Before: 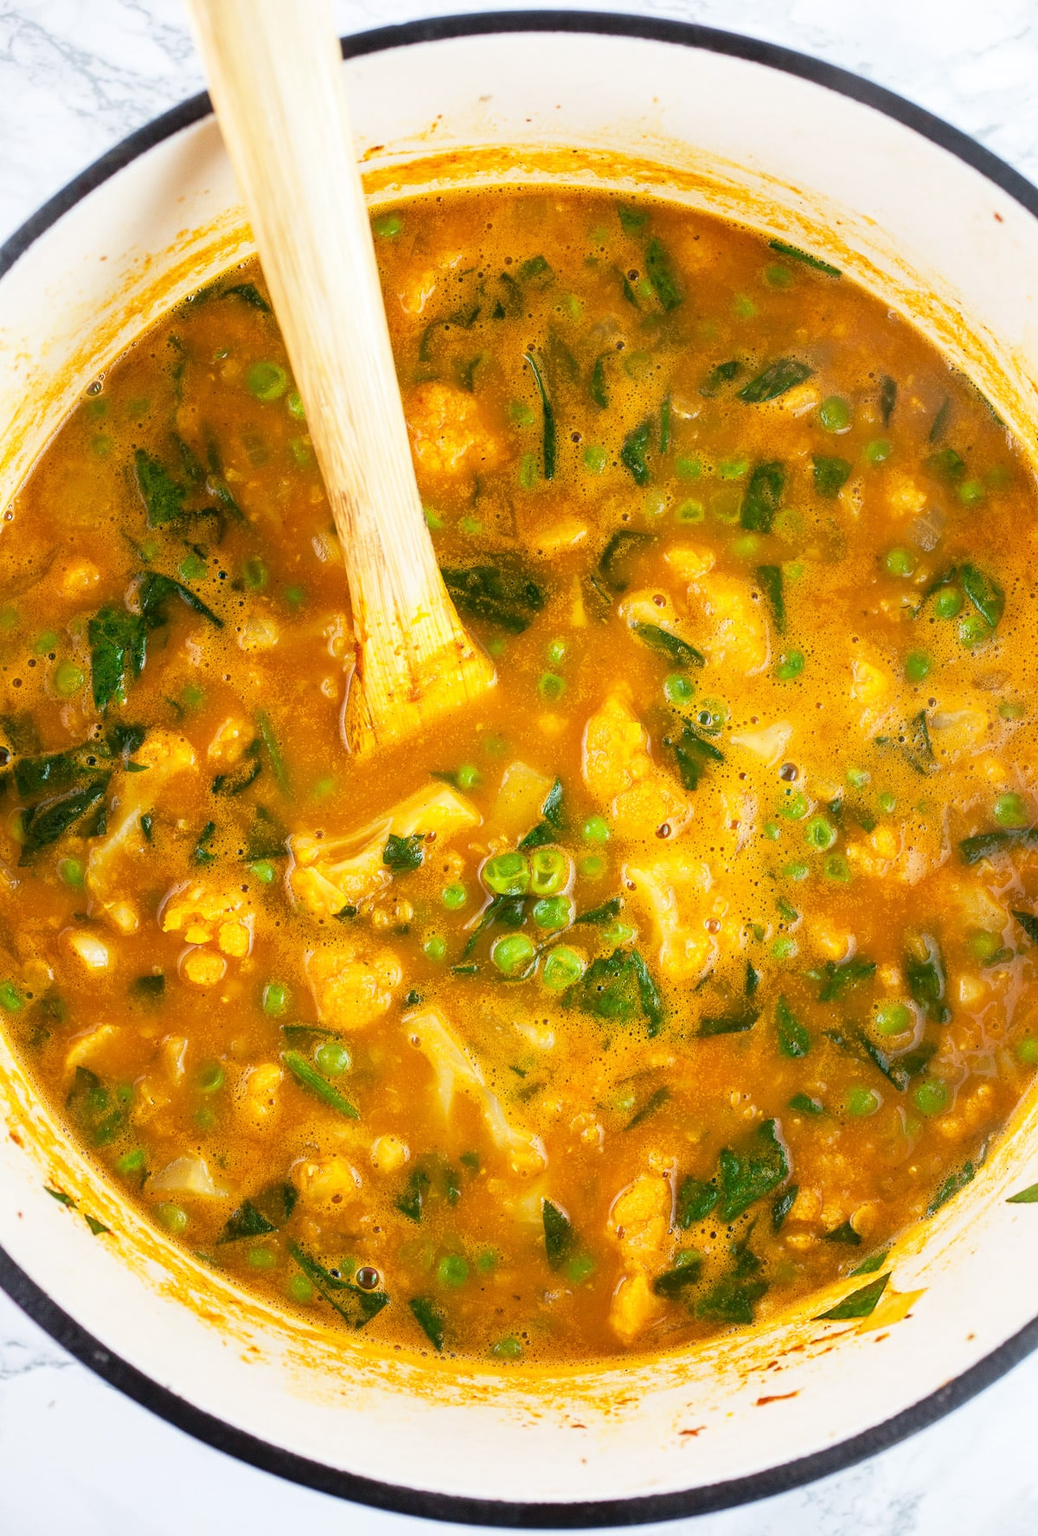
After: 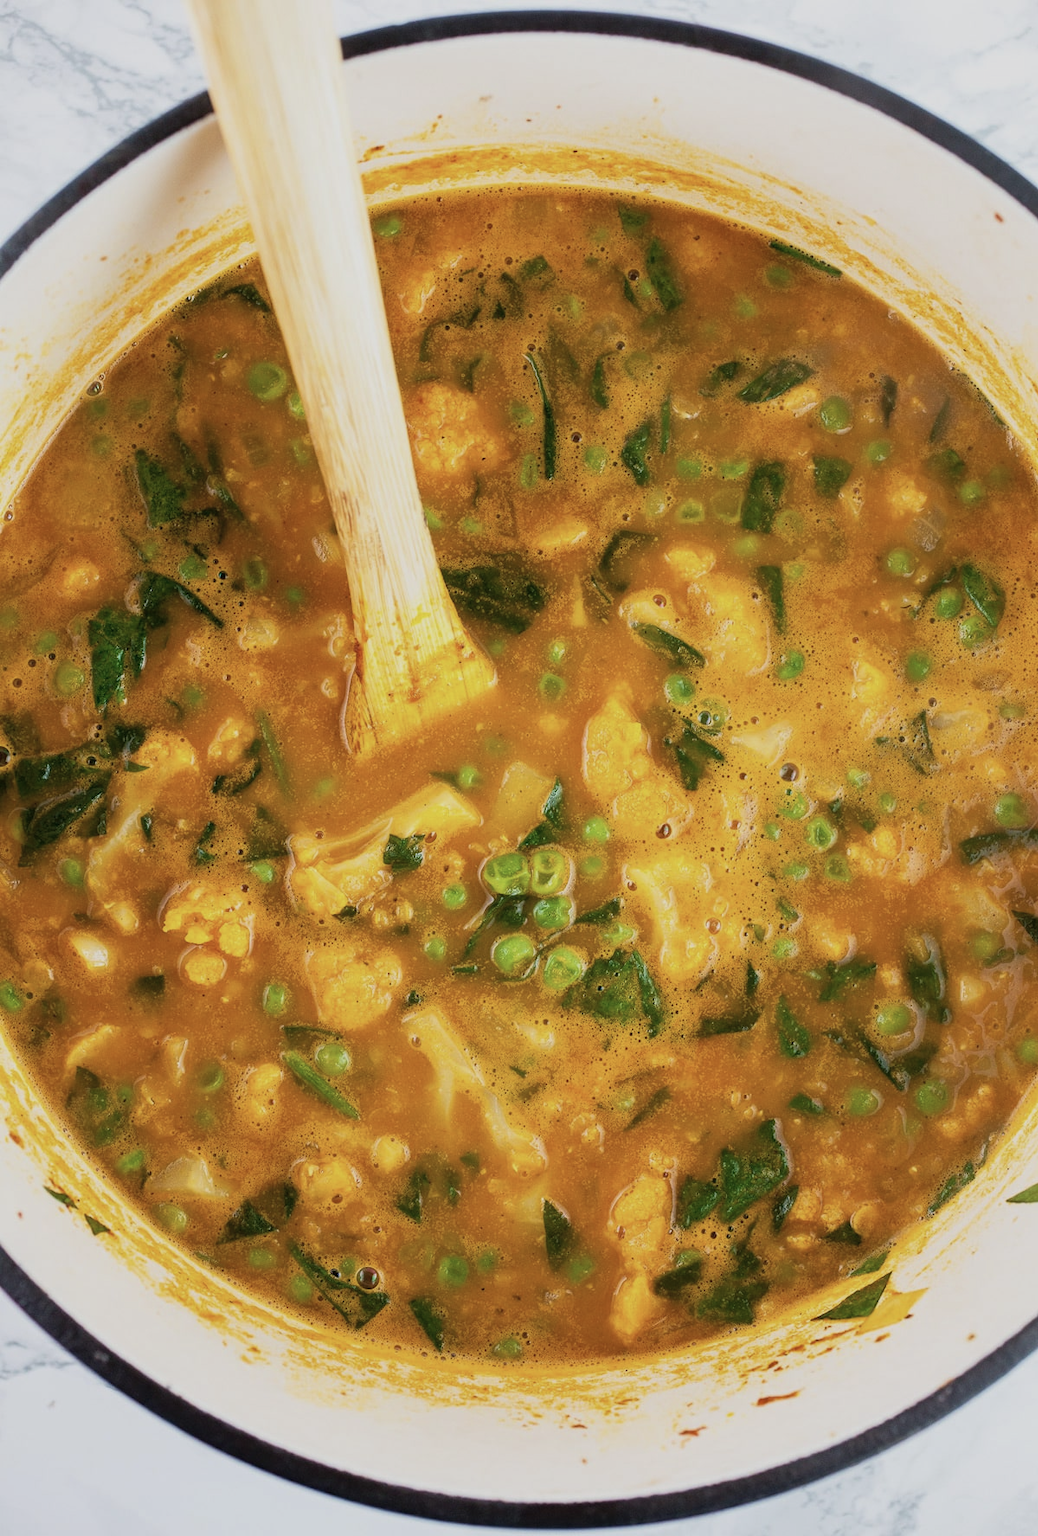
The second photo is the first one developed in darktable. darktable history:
velvia: strength 15%
exposure: exposure -0.462 EV, compensate highlight preservation false
color correction: saturation 0.8
